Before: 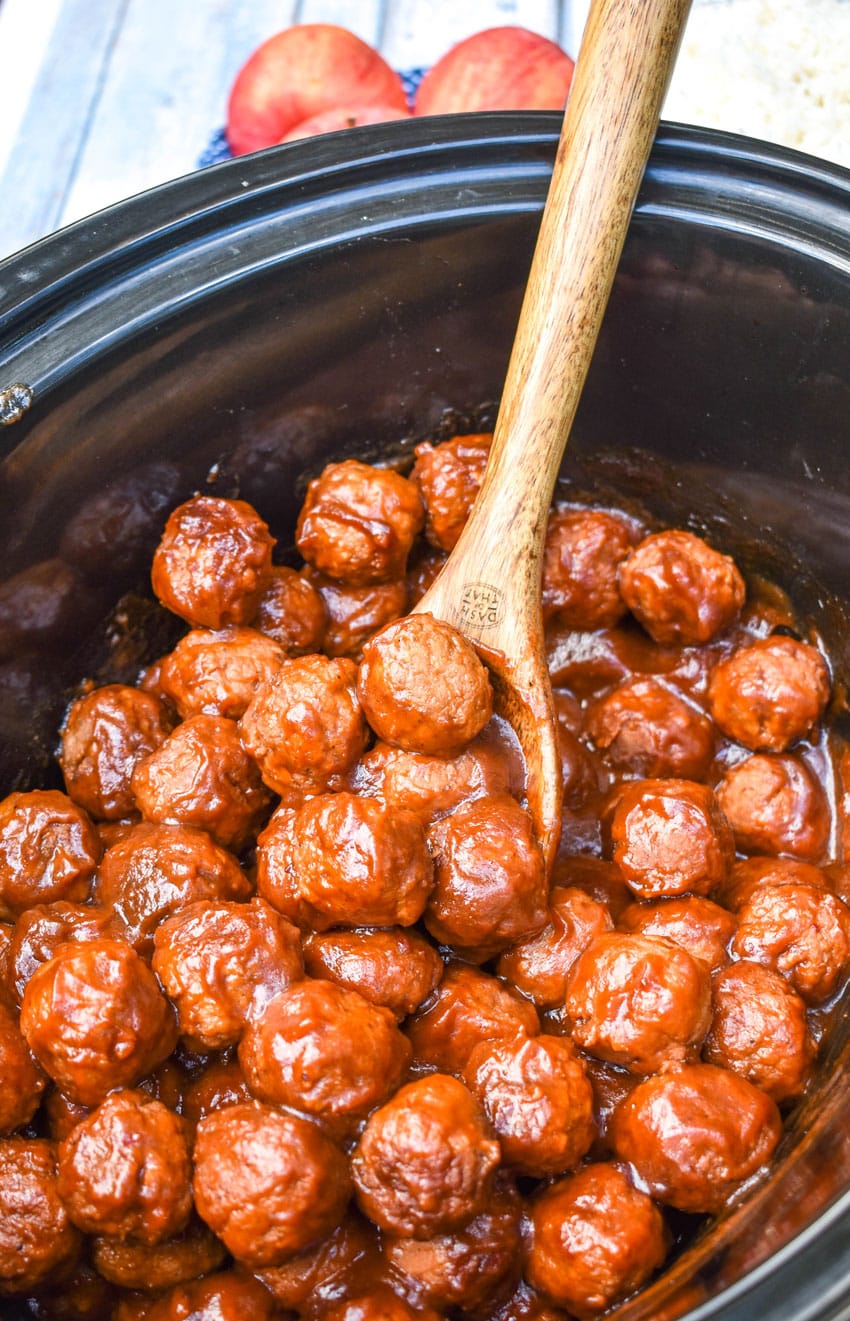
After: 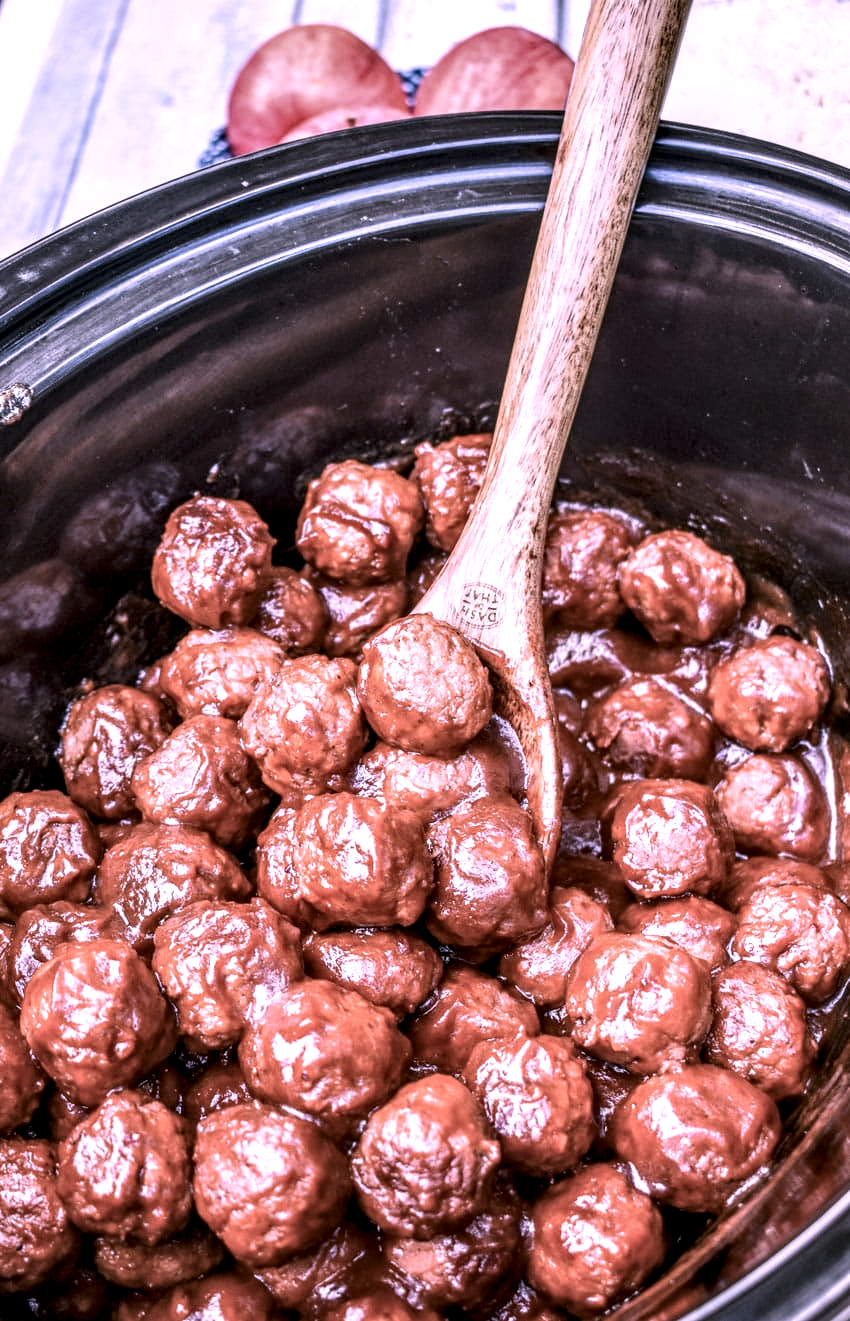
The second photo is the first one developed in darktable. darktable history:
white balance: red 1.004, blue 1.024
color correction: highlights a* 15.46, highlights b* -20.56
local contrast: highlights 19%, detail 186%
contrast brightness saturation: contrast 0.1, saturation -0.36
